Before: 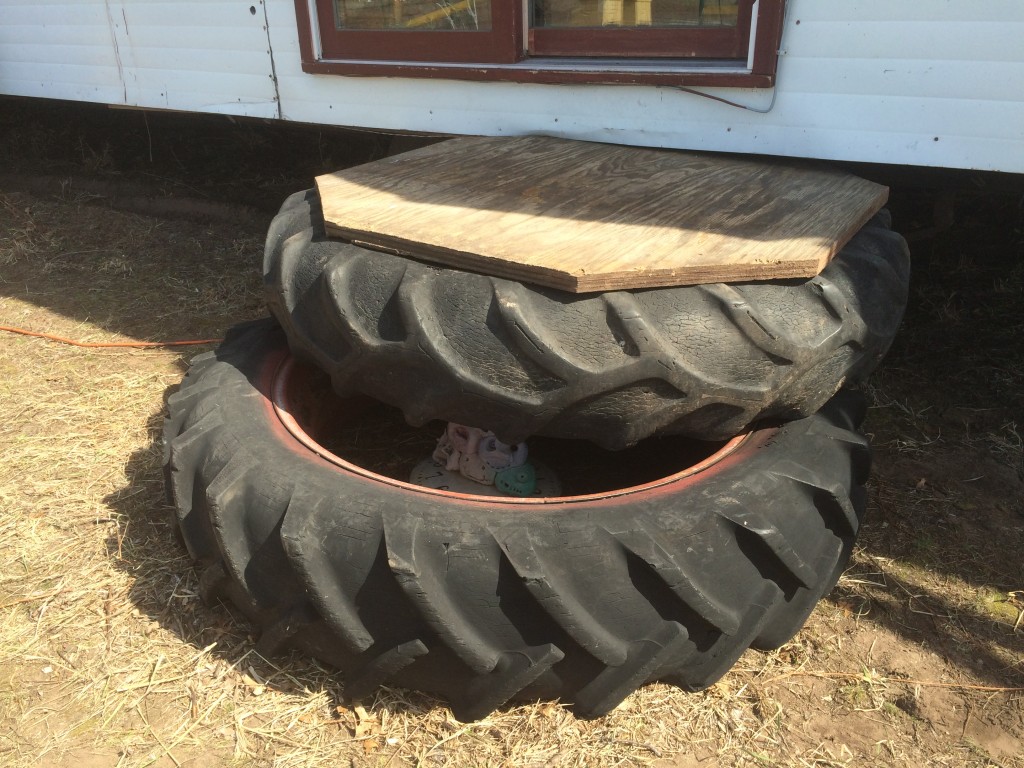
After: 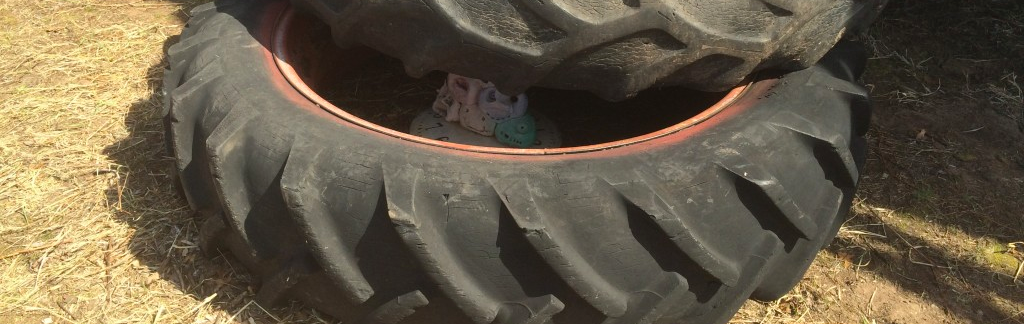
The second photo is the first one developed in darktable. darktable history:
color balance: output saturation 110%
crop: top 45.551%, bottom 12.262%
shadows and highlights: shadows 37.27, highlights -28.18, soften with gaussian
